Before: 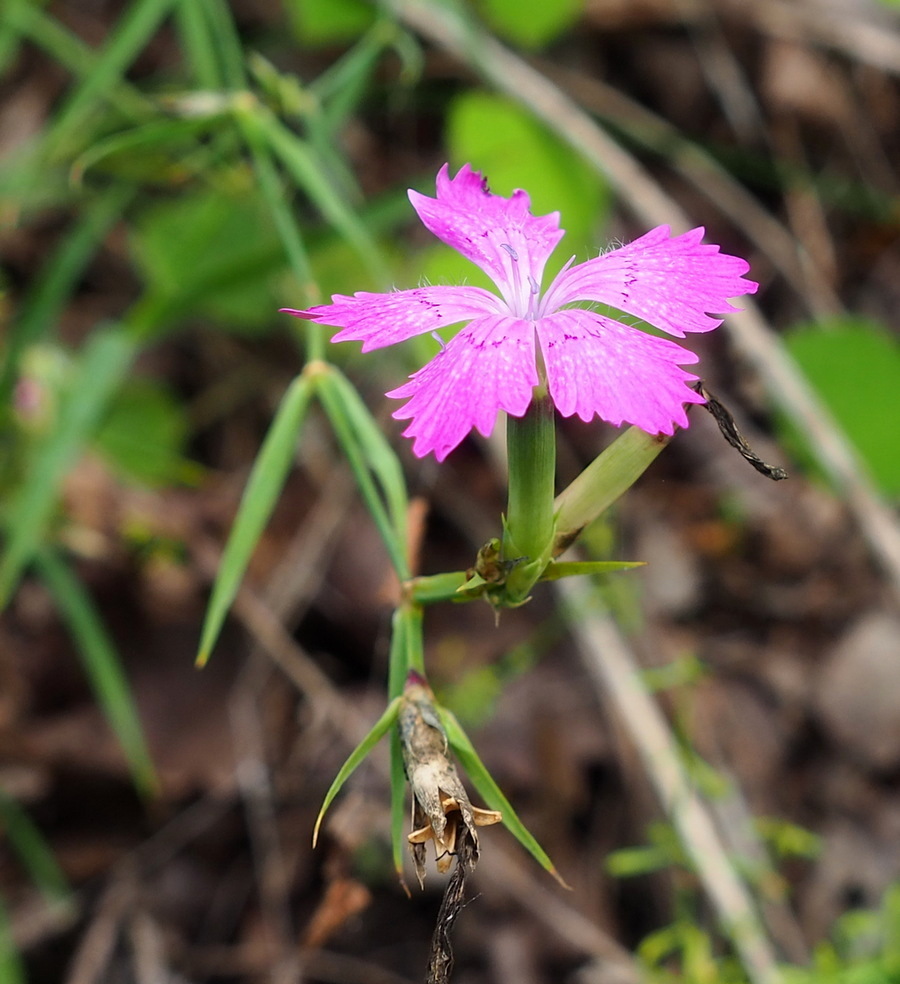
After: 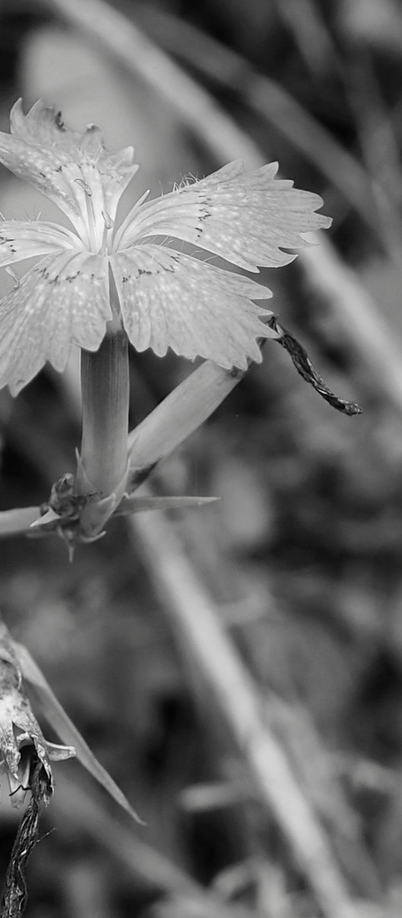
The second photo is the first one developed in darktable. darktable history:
crop: left 47.39%, top 6.642%, right 7.887%
contrast brightness saturation: saturation -0.993
